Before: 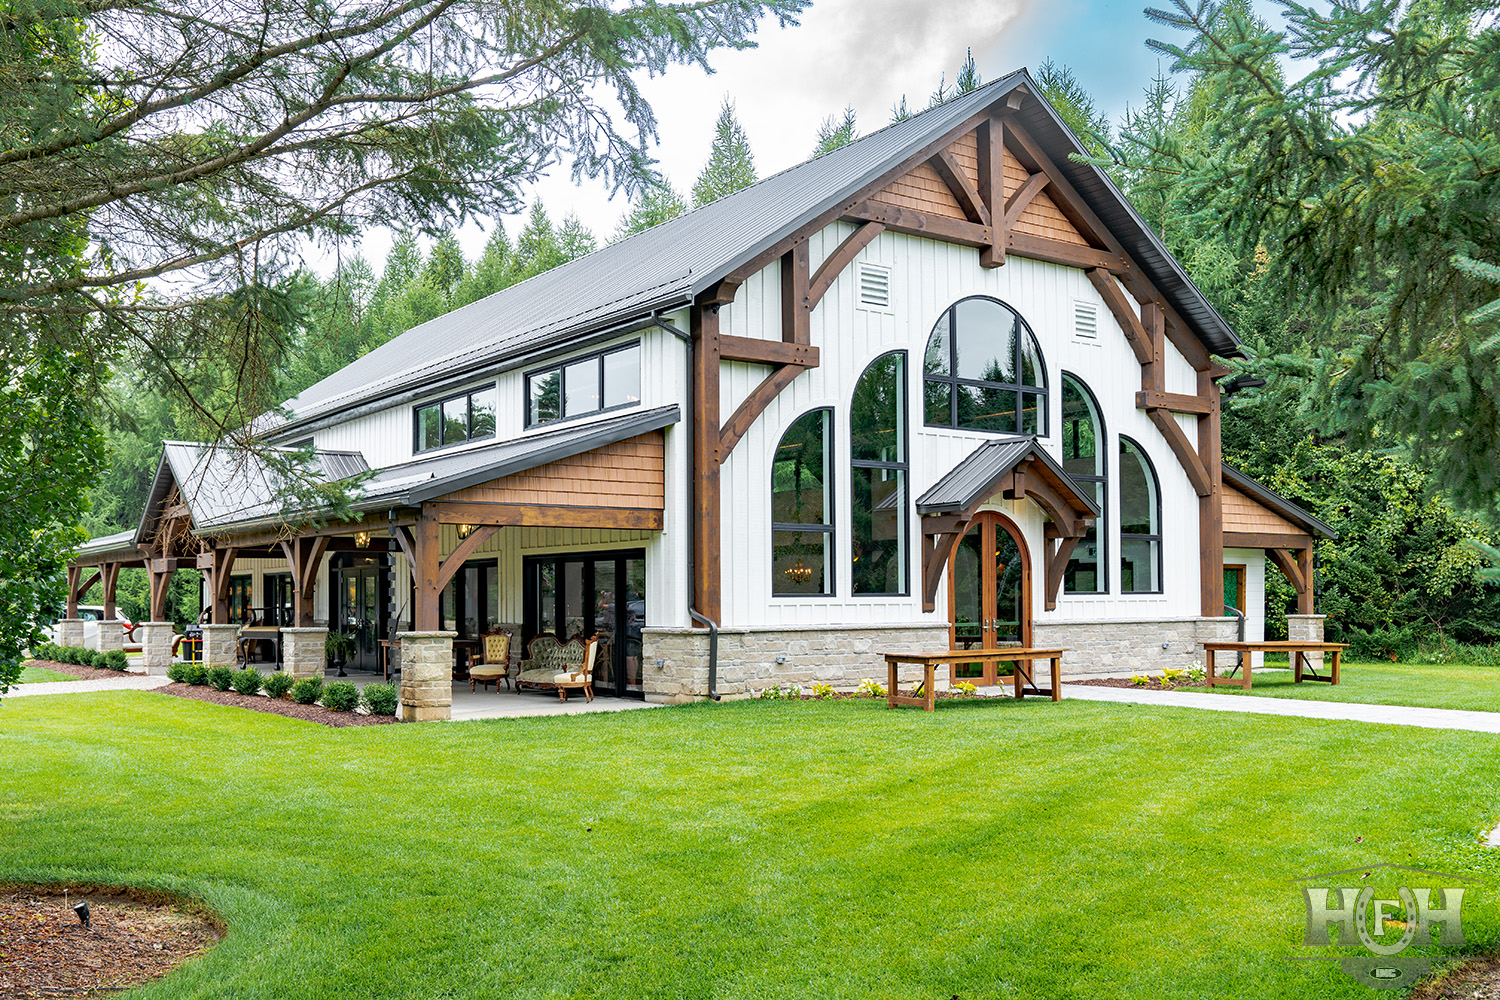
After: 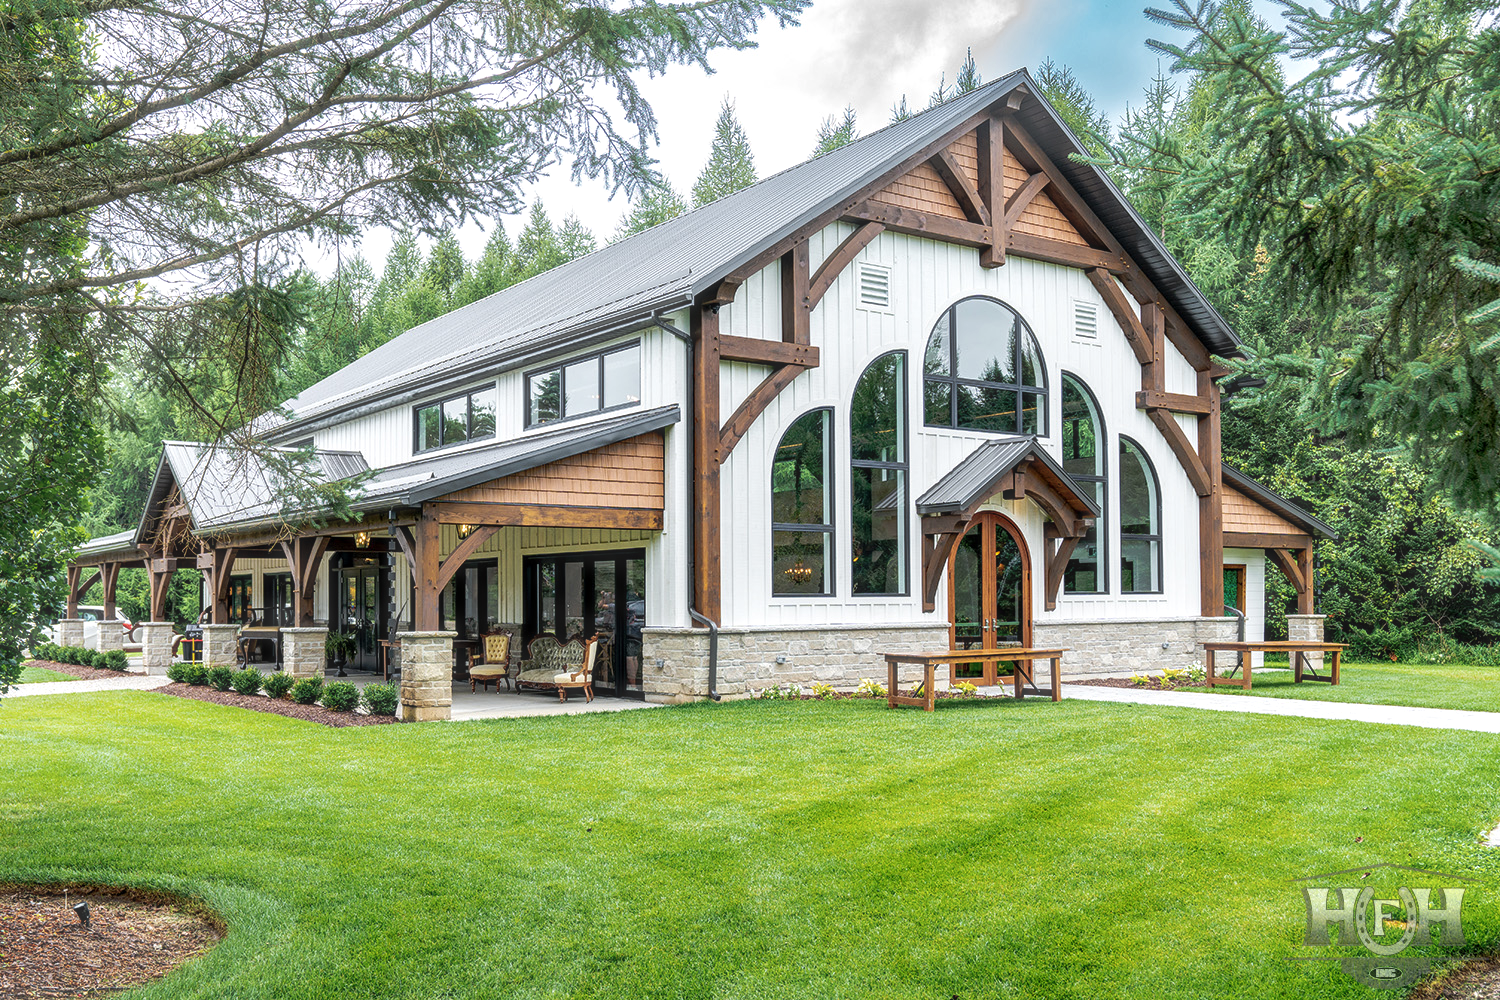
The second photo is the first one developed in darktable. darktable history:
local contrast: detail 130%
haze removal: strength -0.1, adaptive false
